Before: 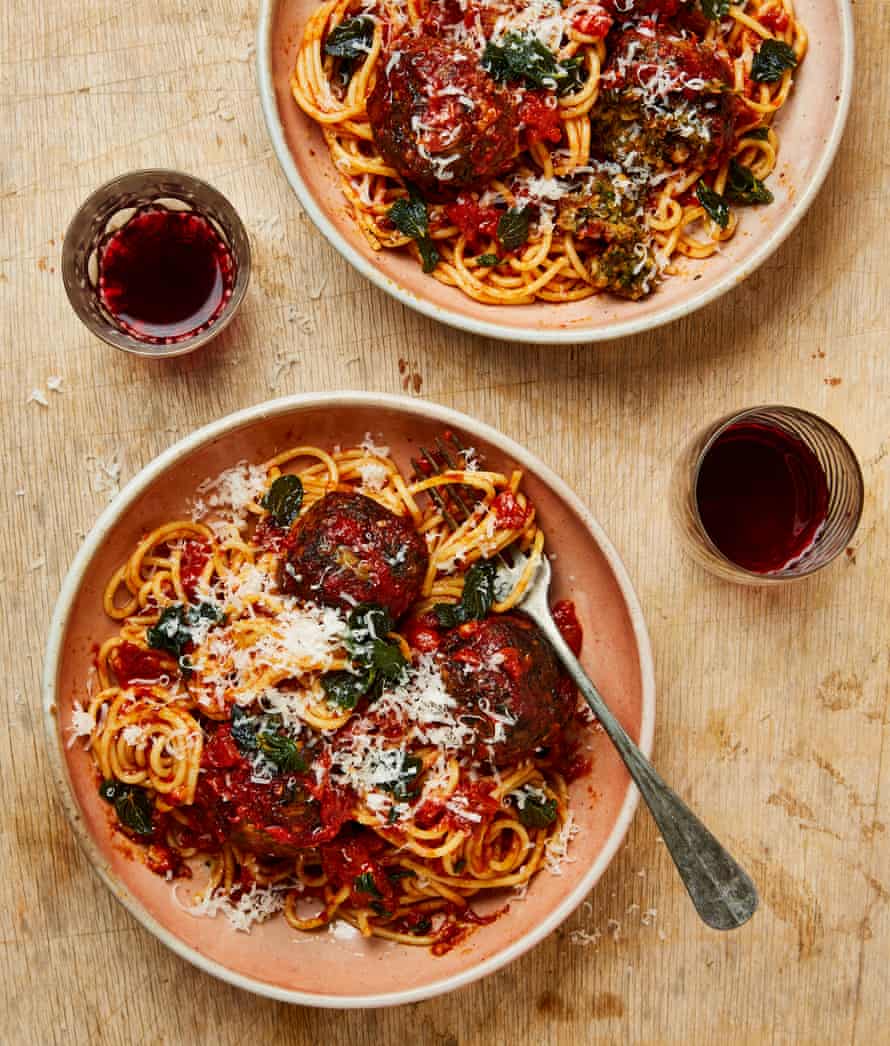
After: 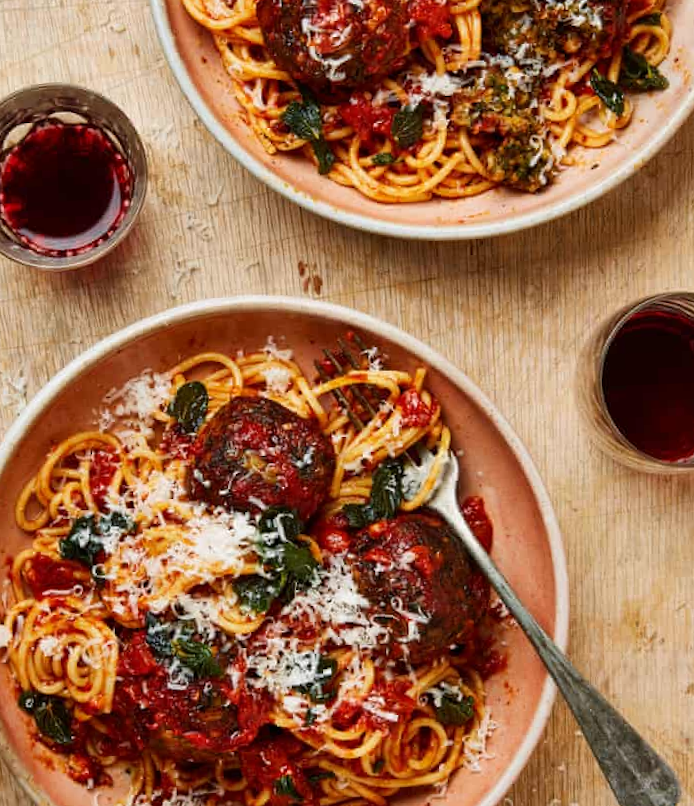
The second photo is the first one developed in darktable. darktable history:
crop and rotate: left 11.831%, top 11.346%, right 13.429%, bottom 13.899%
rotate and perspective: rotation -2.22°, lens shift (horizontal) -0.022, automatic cropping off
white balance: red 1.004, blue 1.024
